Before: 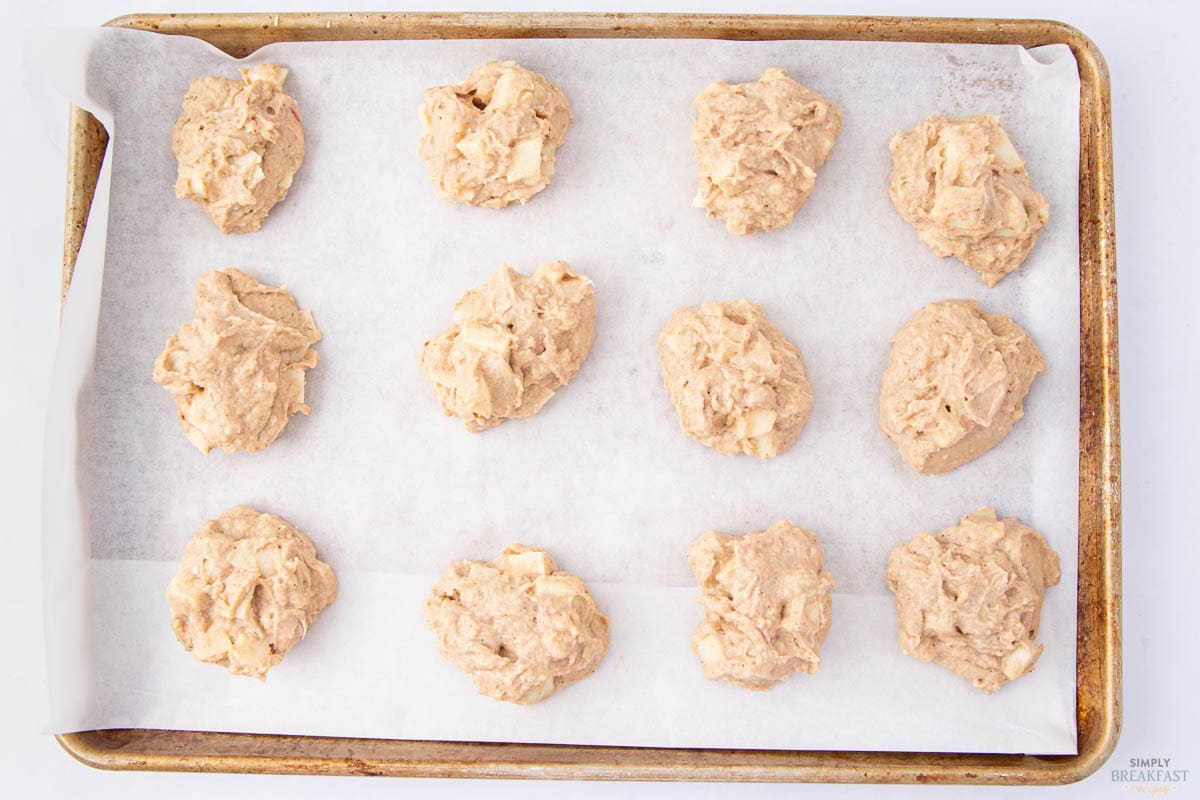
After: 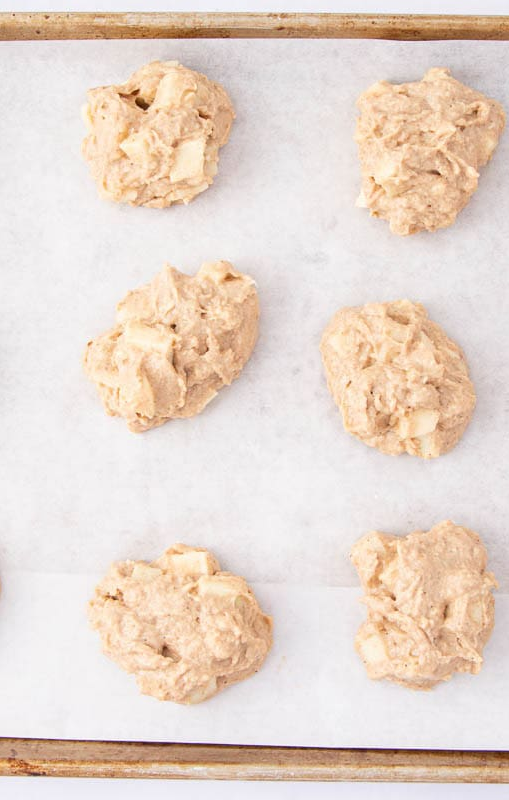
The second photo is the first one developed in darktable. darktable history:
crop: left 28.162%, right 29.385%
